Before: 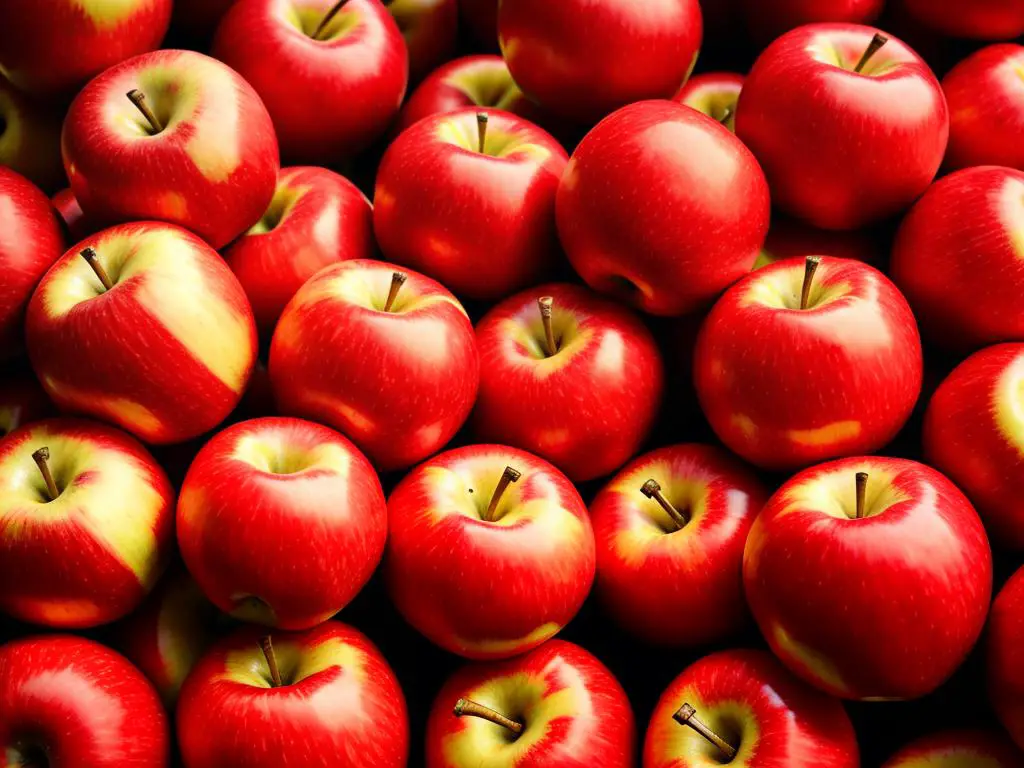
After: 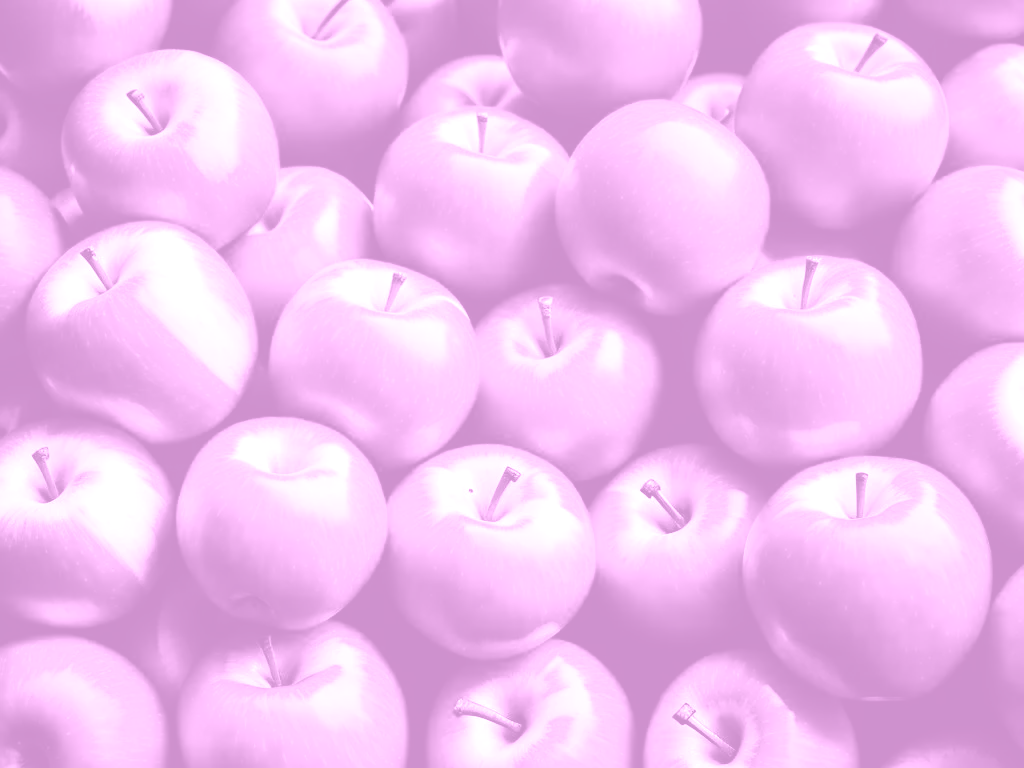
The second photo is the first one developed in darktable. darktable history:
colorize: hue 331.2°, saturation 69%, source mix 30.28%, lightness 69.02%, version 1
exposure: black level correction 0, exposure 0.5 EV, compensate exposure bias true, compensate highlight preservation false
tone equalizer: -8 EV -0.75 EV, -7 EV -0.7 EV, -6 EV -0.6 EV, -5 EV -0.4 EV, -3 EV 0.4 EV, -2 EV 0.6 EV, -1 EV 0.7 EV, +0 EV 0.75 EV, edges refinement/feathering 500, mask exposure compensation -1.57 EV, preserve details no
